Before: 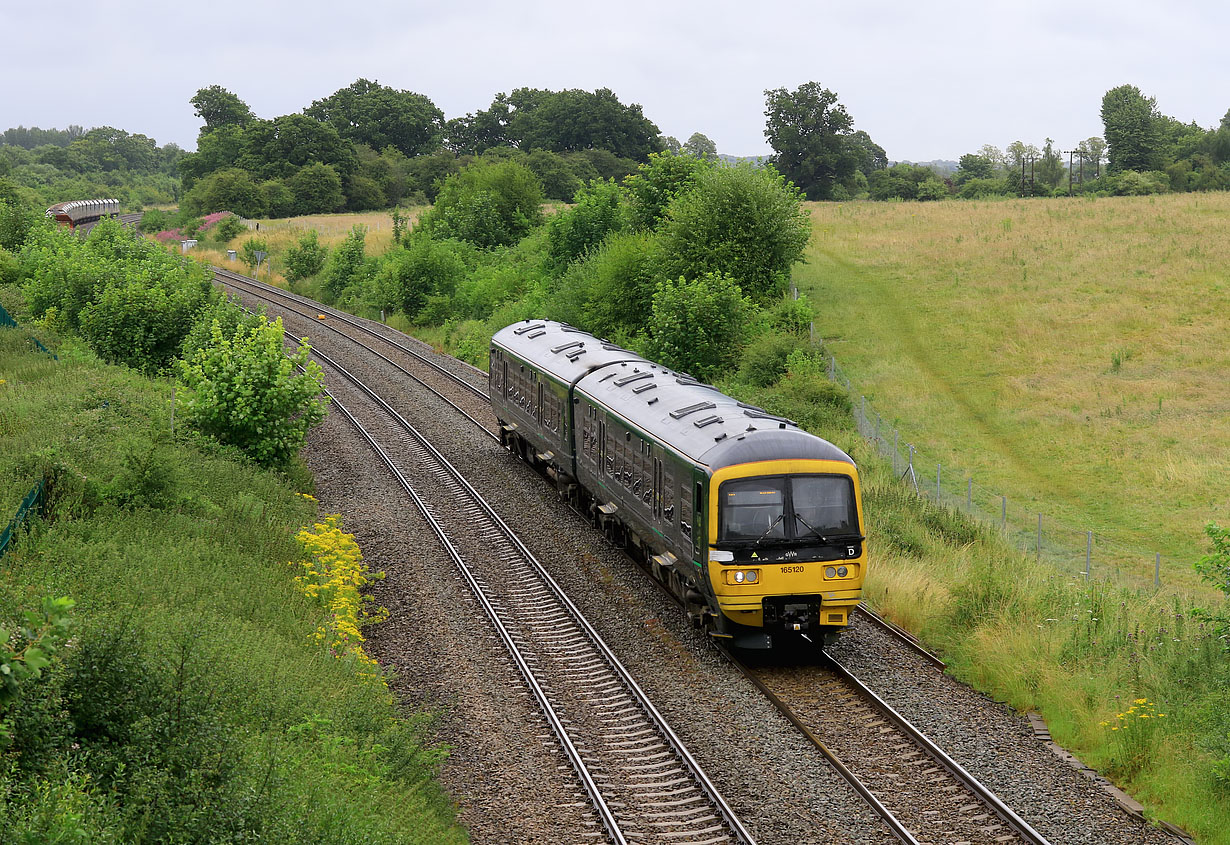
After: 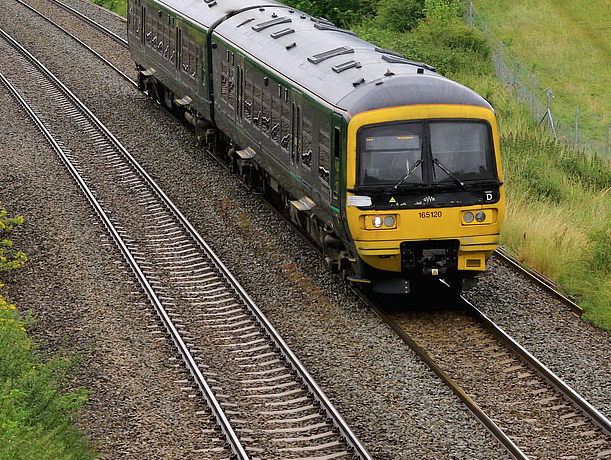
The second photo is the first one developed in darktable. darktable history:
shadows and highlights: shadows 47.44, highlights -42.7, soften with gaussian
crop: left 29.47%, top 42.015%, right 20.796%, bottom 3.502%
